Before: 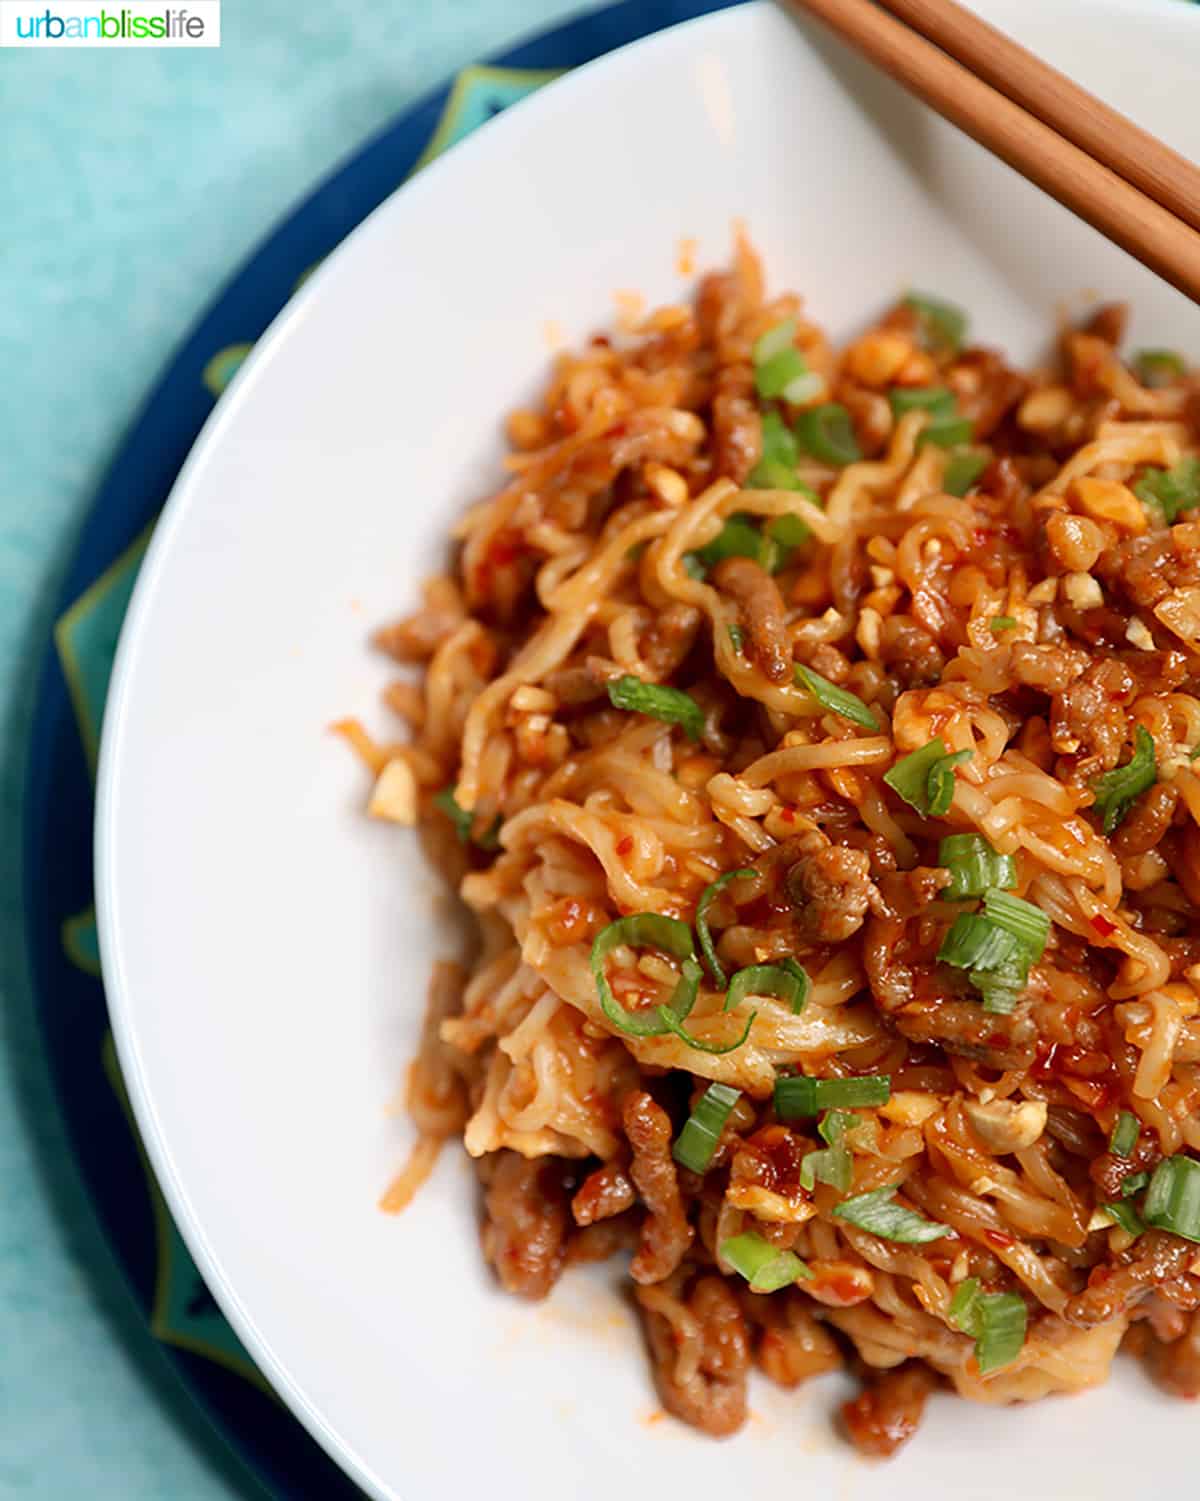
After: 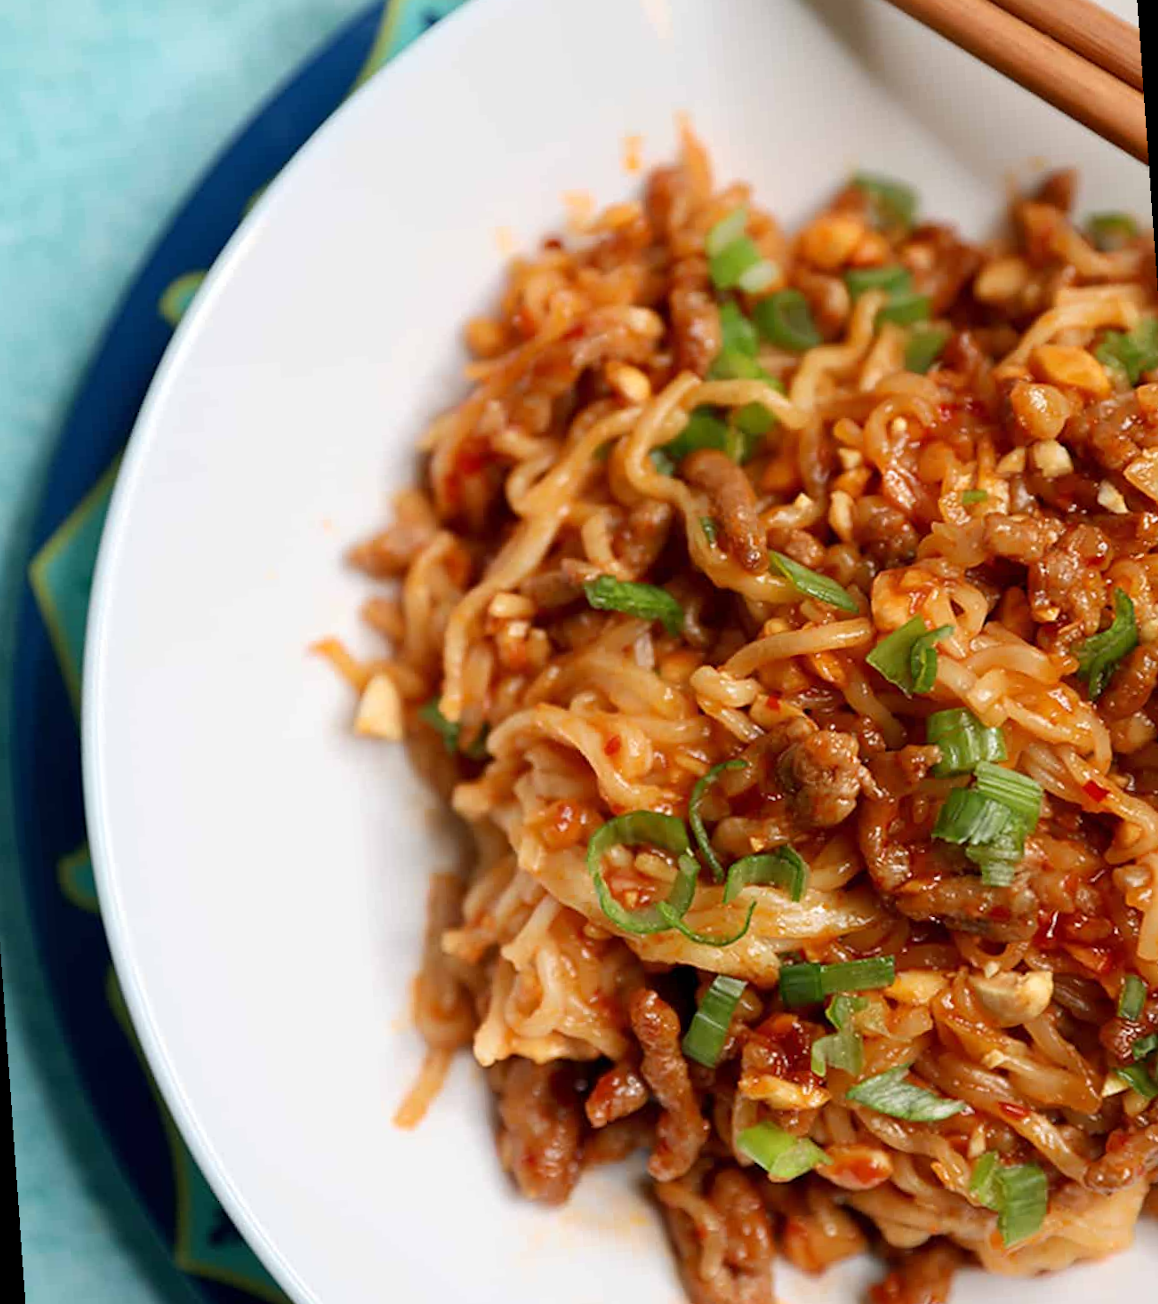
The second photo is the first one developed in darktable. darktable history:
crop and rotate: angle -0.5°
rotate and perspective: rotation -4.57°, crop left 0.054, crop right 0.944, crop top 0.087, crop bottom 0.914
